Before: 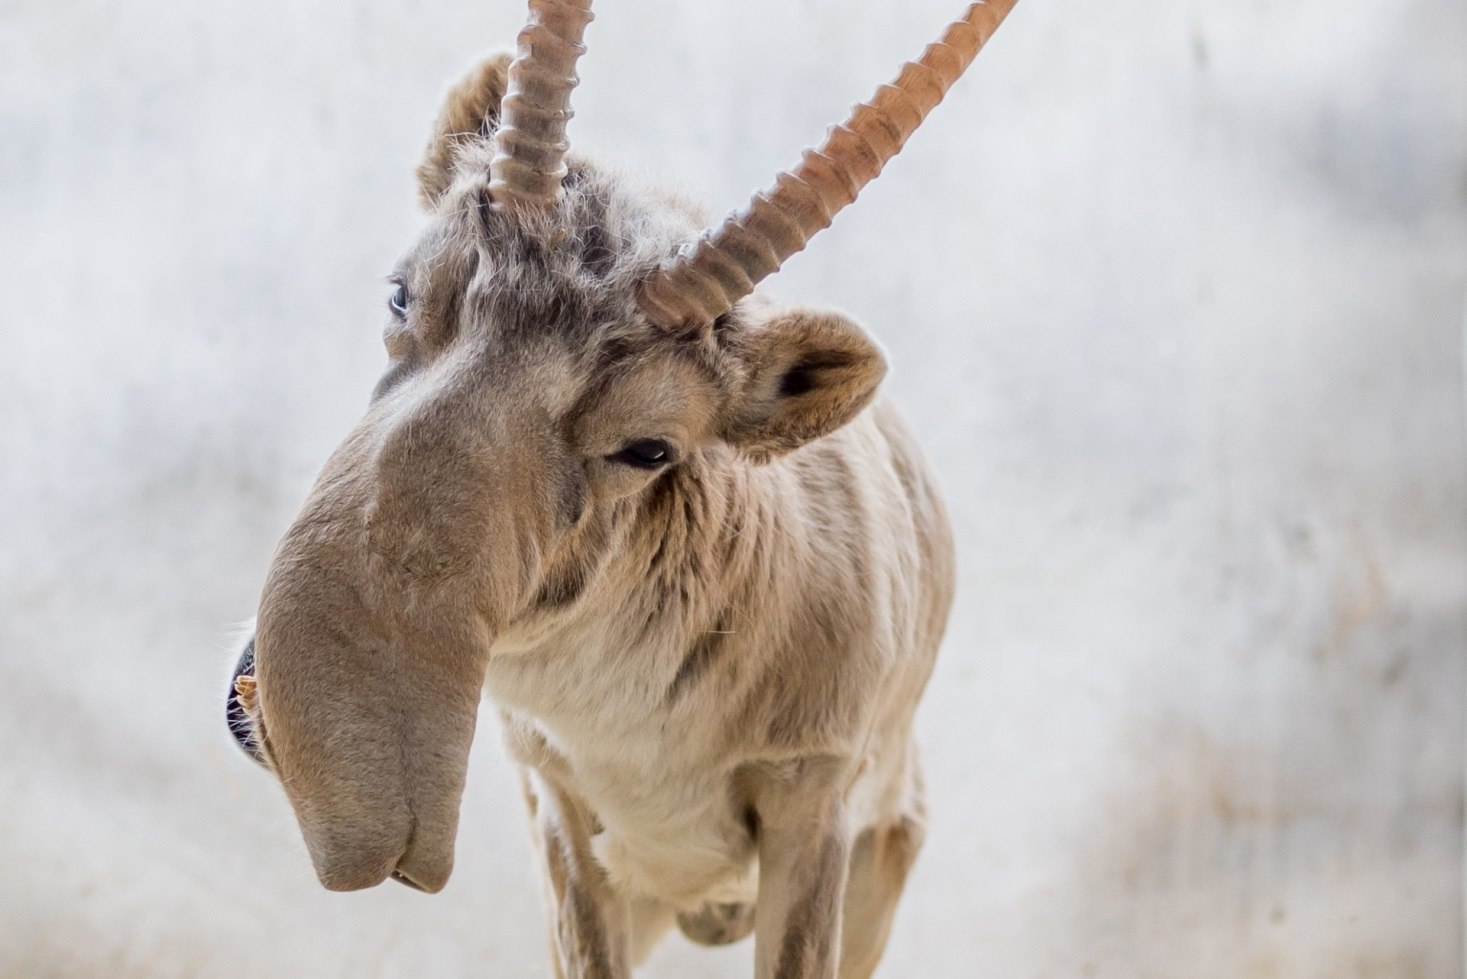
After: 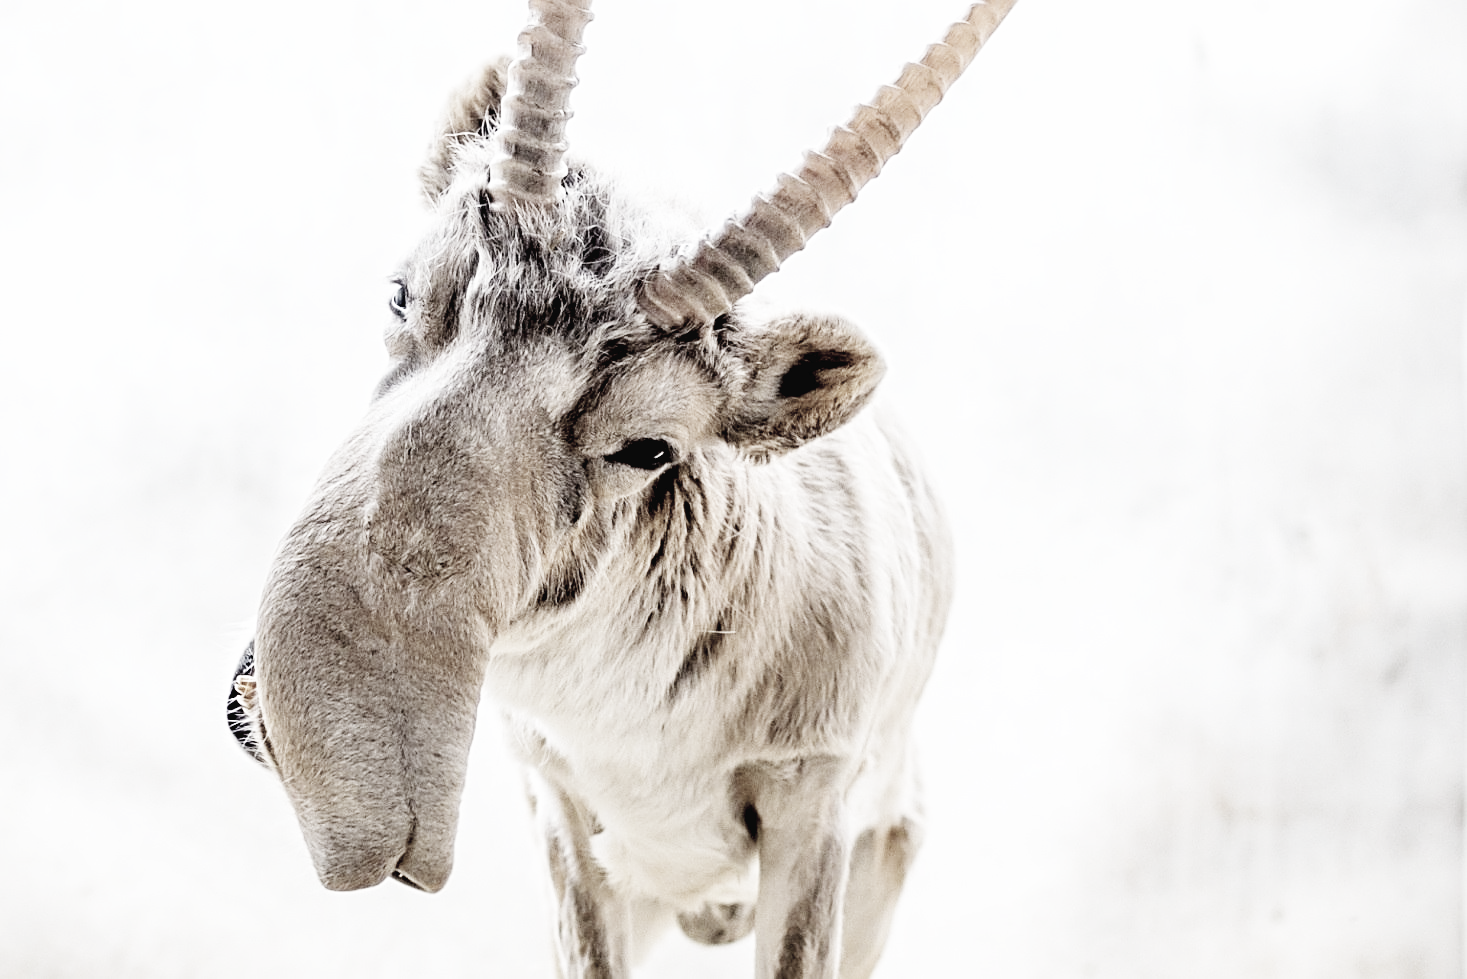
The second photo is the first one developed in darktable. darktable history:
base curve: curves: ch0 [(0, 0.003) (0.001, 0.002) (0.006, 0.004) (0.02, 0.022) (0.048, 0.086) (0.094, 0.234) (0.162, 0.431) (0.258, 0.629) (0.385, 0.8) (0.548, 0.918) (0.751, 0.988) (1, 1)], preserve colors none
color zones: curves: ch1 [(0, 0.153) (0.143, 0.15) (0.286, 0.151) (0.429, 0.152) (0.571, 0.152) (0.714, 0.151) (0.857, 0.151) (1, 0.153)]
exposure: black level correction 0.018, exposure -0.005 EV, compensate highlight preservation false
sharpen: radius 2.724
